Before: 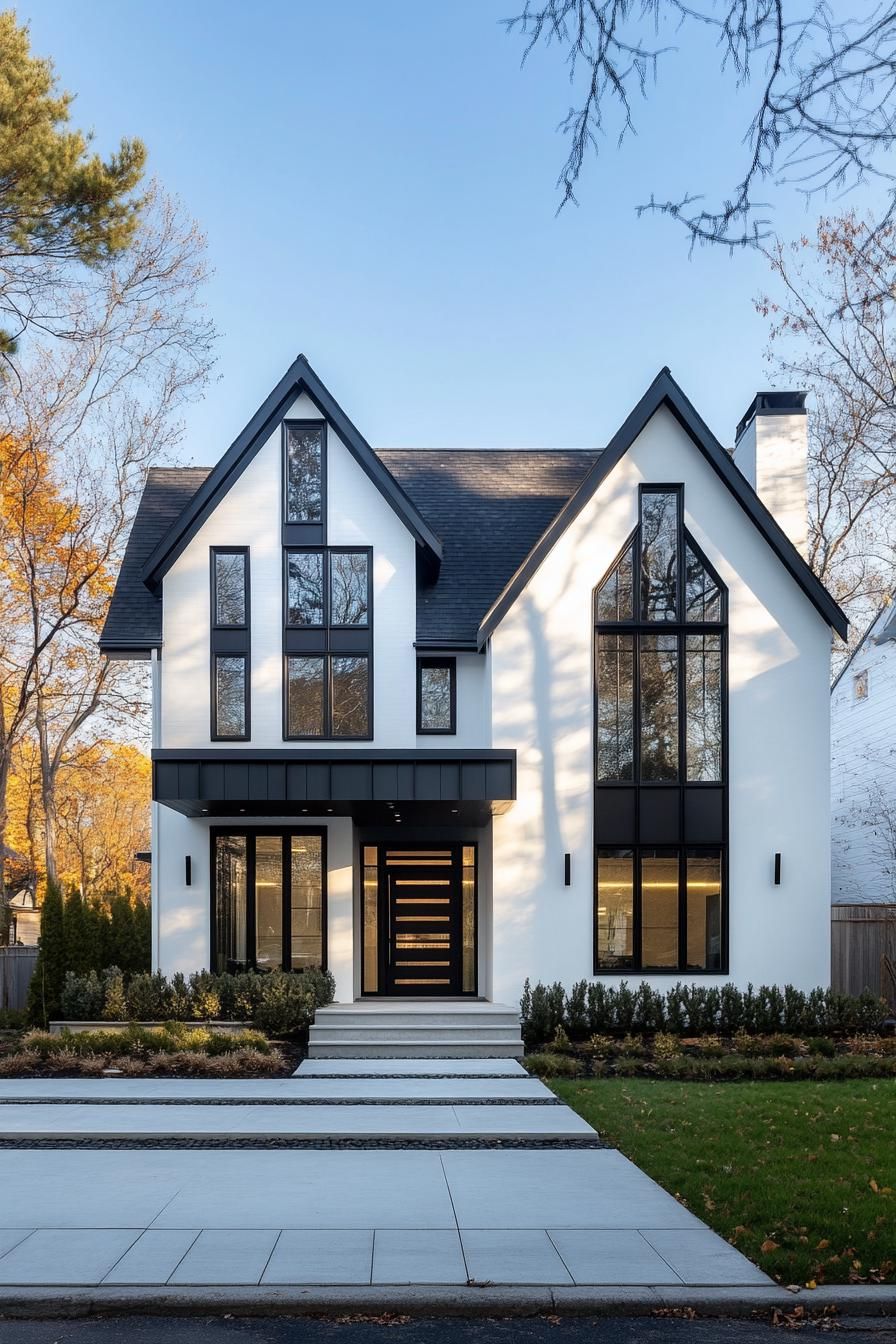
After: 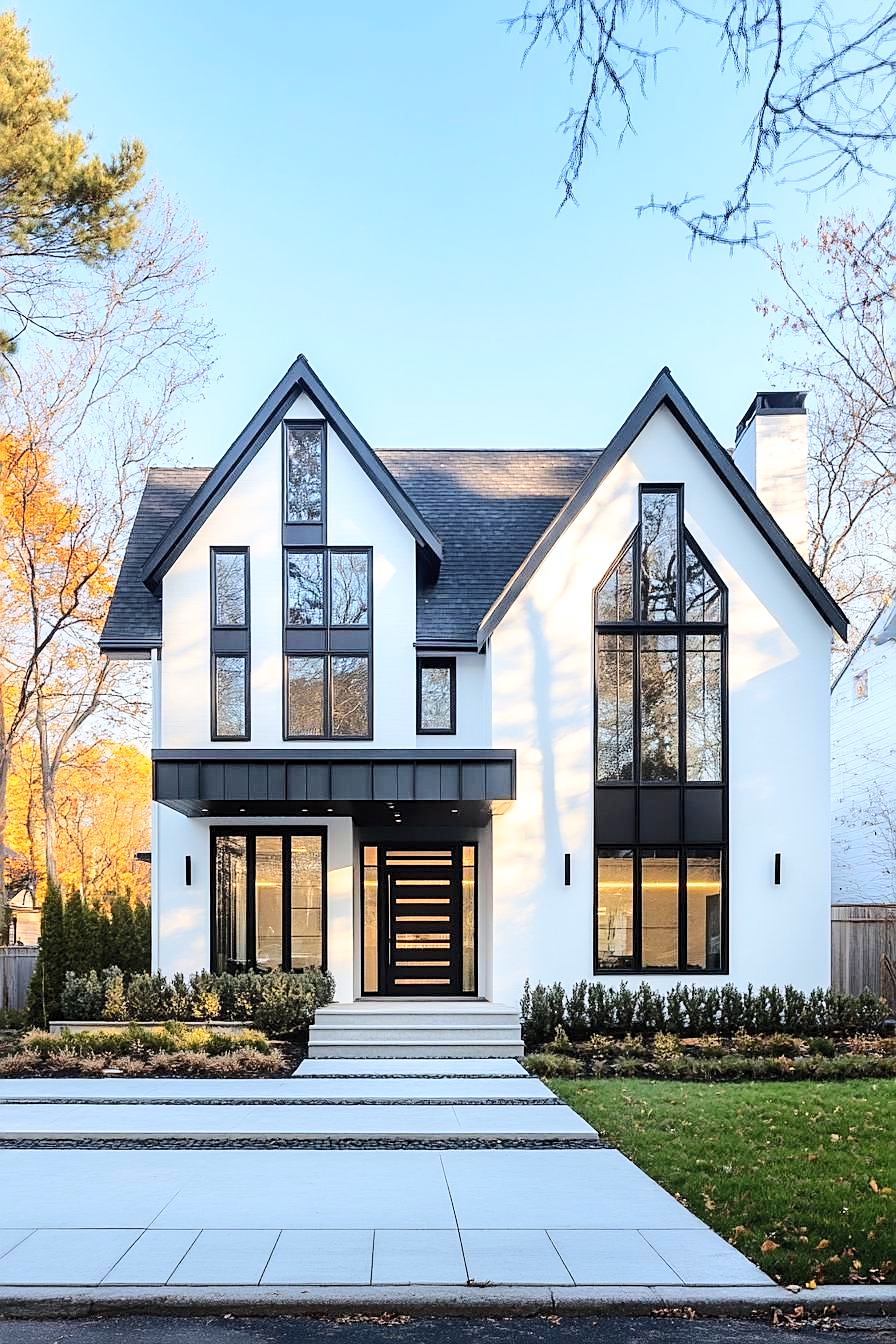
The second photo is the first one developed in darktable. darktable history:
tone equalizer: -8 EV 0.03 EV, -7 EV -0.024 EV, -6 EV 0.047 EV, -5 EV 0.054 EV, -4 EV 0.255 EV, -3 EV 0.632 EV, -2 EV 0.59 EV, -1 EV 0.208 EV, +0 EV 0.05 EV, smoothing diameter 24.79%, edges refinement/feathering 10.19, preserve details guided filter
tone curve: curves: ch0 [(0, 0) (0.003, 0.018) (0.011, 0.024) (0.025, 0.038) (0.044, 0.067) (0.069, 0.098) (0.1, 0.13) (0.136, 0.165) (0.177, 0.205) (0.224, 0.249) (0.277, 0.304) (0.335, 0.365) (0.399, 0.432) (0.468, 0.505) (0.543, 0.579) (0.623, 0.652) (0.709, 0.725) (0.801, 0.802) (0.898, 0.876) (1, 1)], color space Lab, independent channels, preserve colors none
sharpen: on, module defaults
base curve: curves: ch0 [(0, 0) (0.028, 0.03) (0.121, 0.232) (0.46, 0.748) (0.859, 0.968) (1, 1)]
